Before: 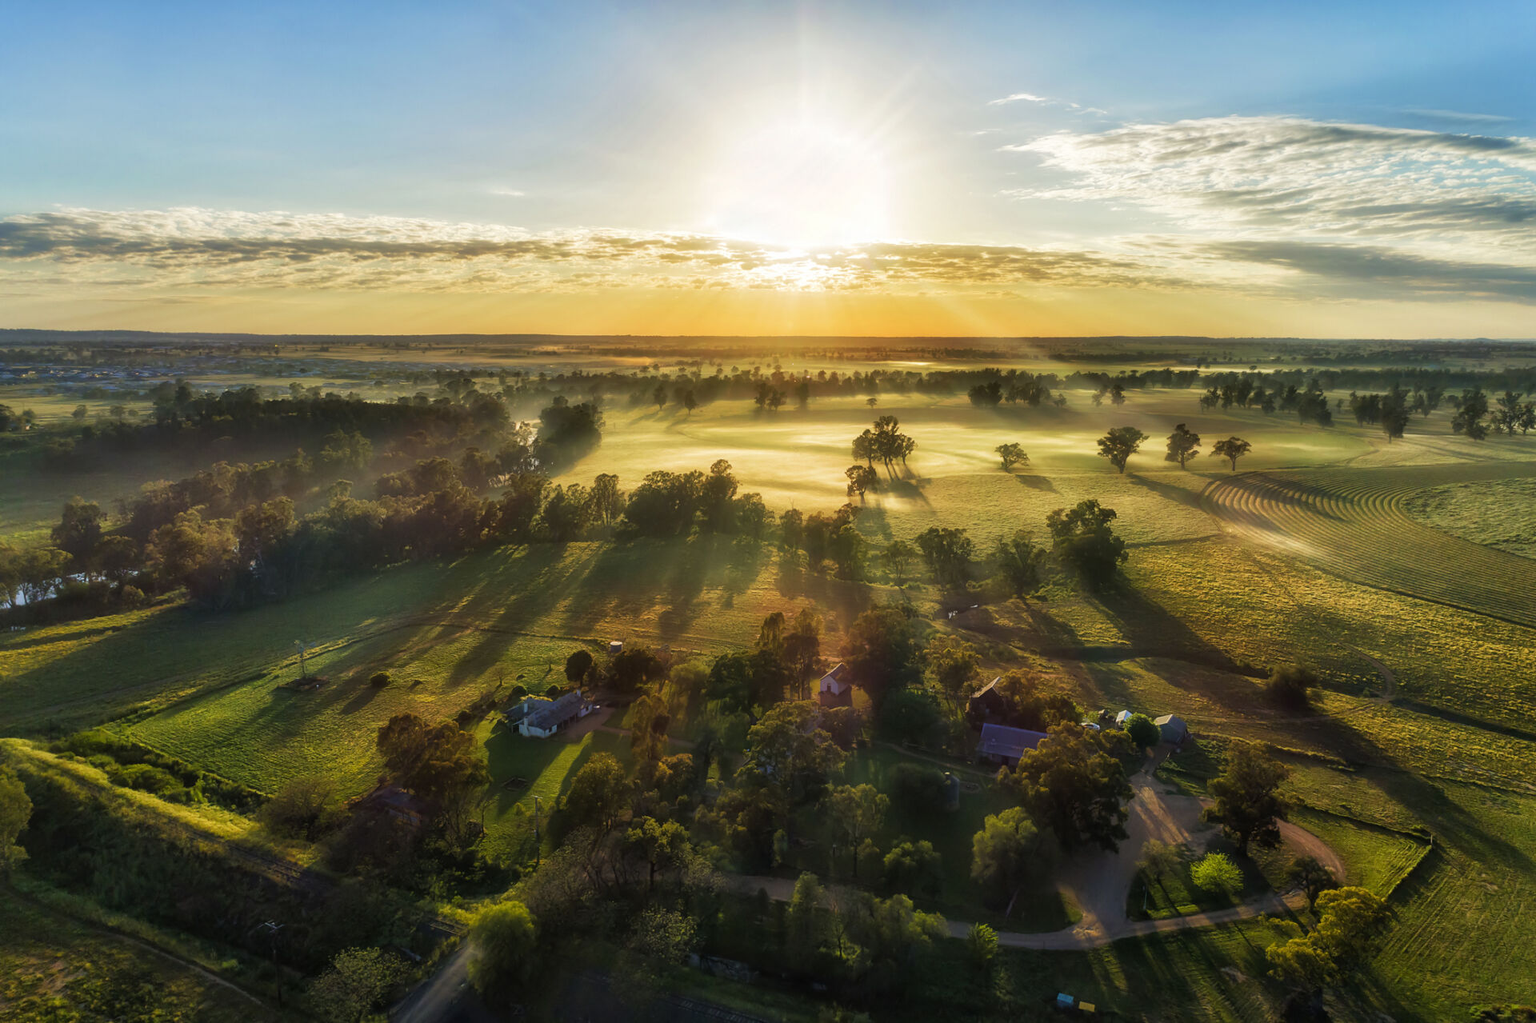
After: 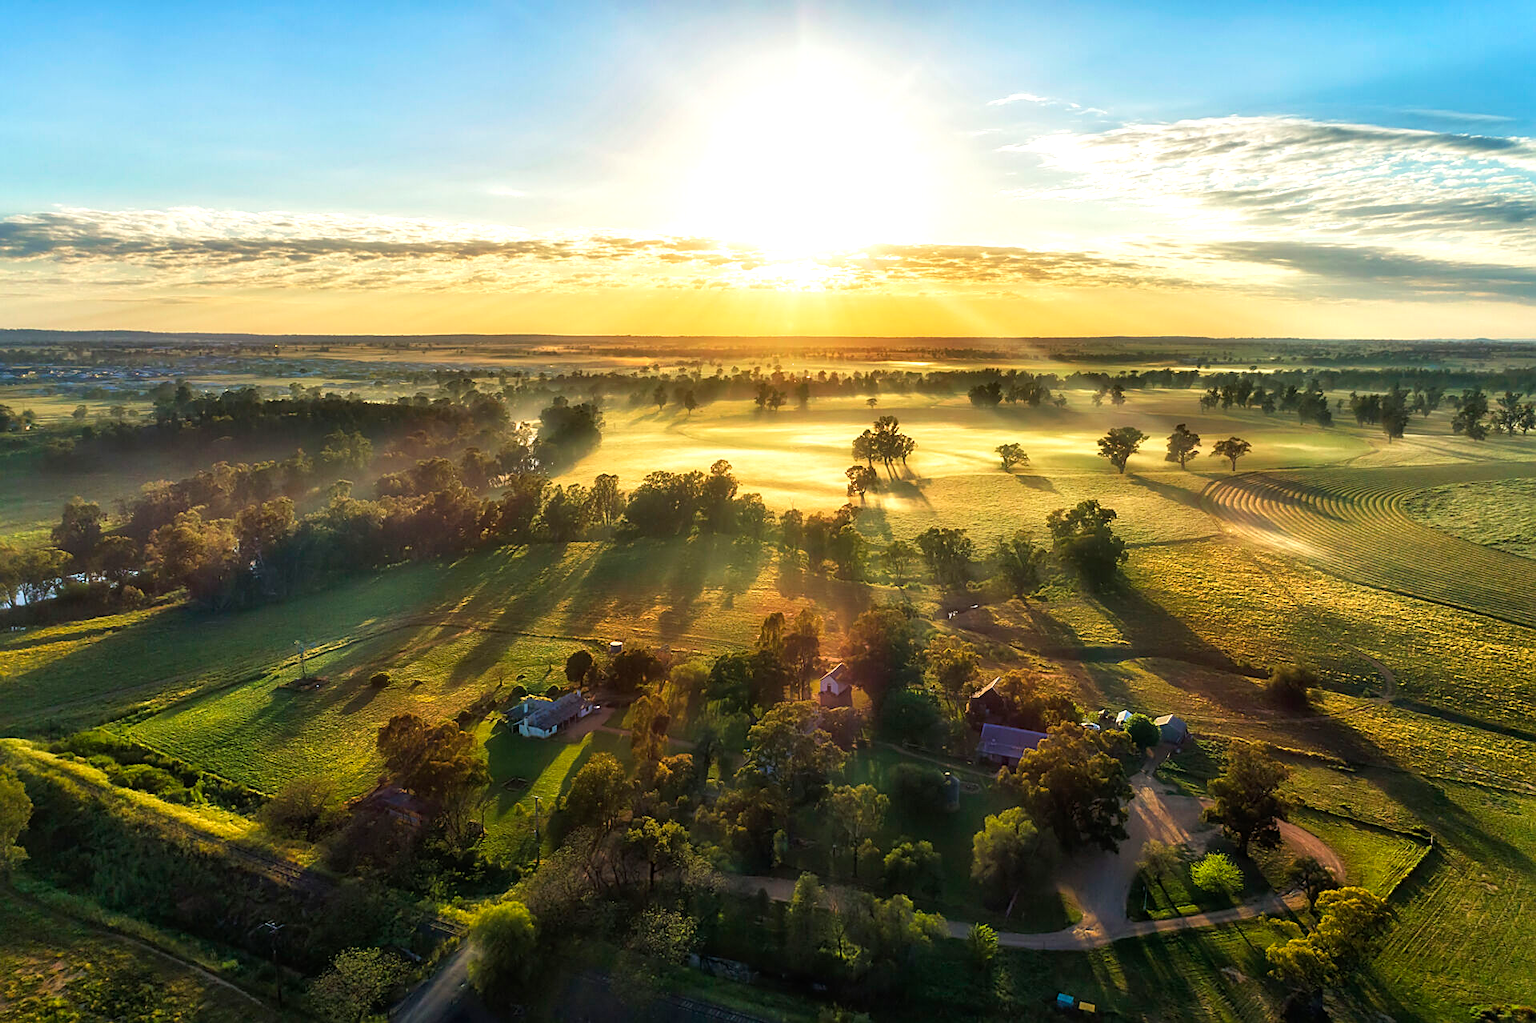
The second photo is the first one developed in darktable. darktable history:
sharpen: on, module defaults
tone equalizer: on, module defaults
exposure: black level correction 0, exposure 0.499 EV, compensate highlight preservation false
